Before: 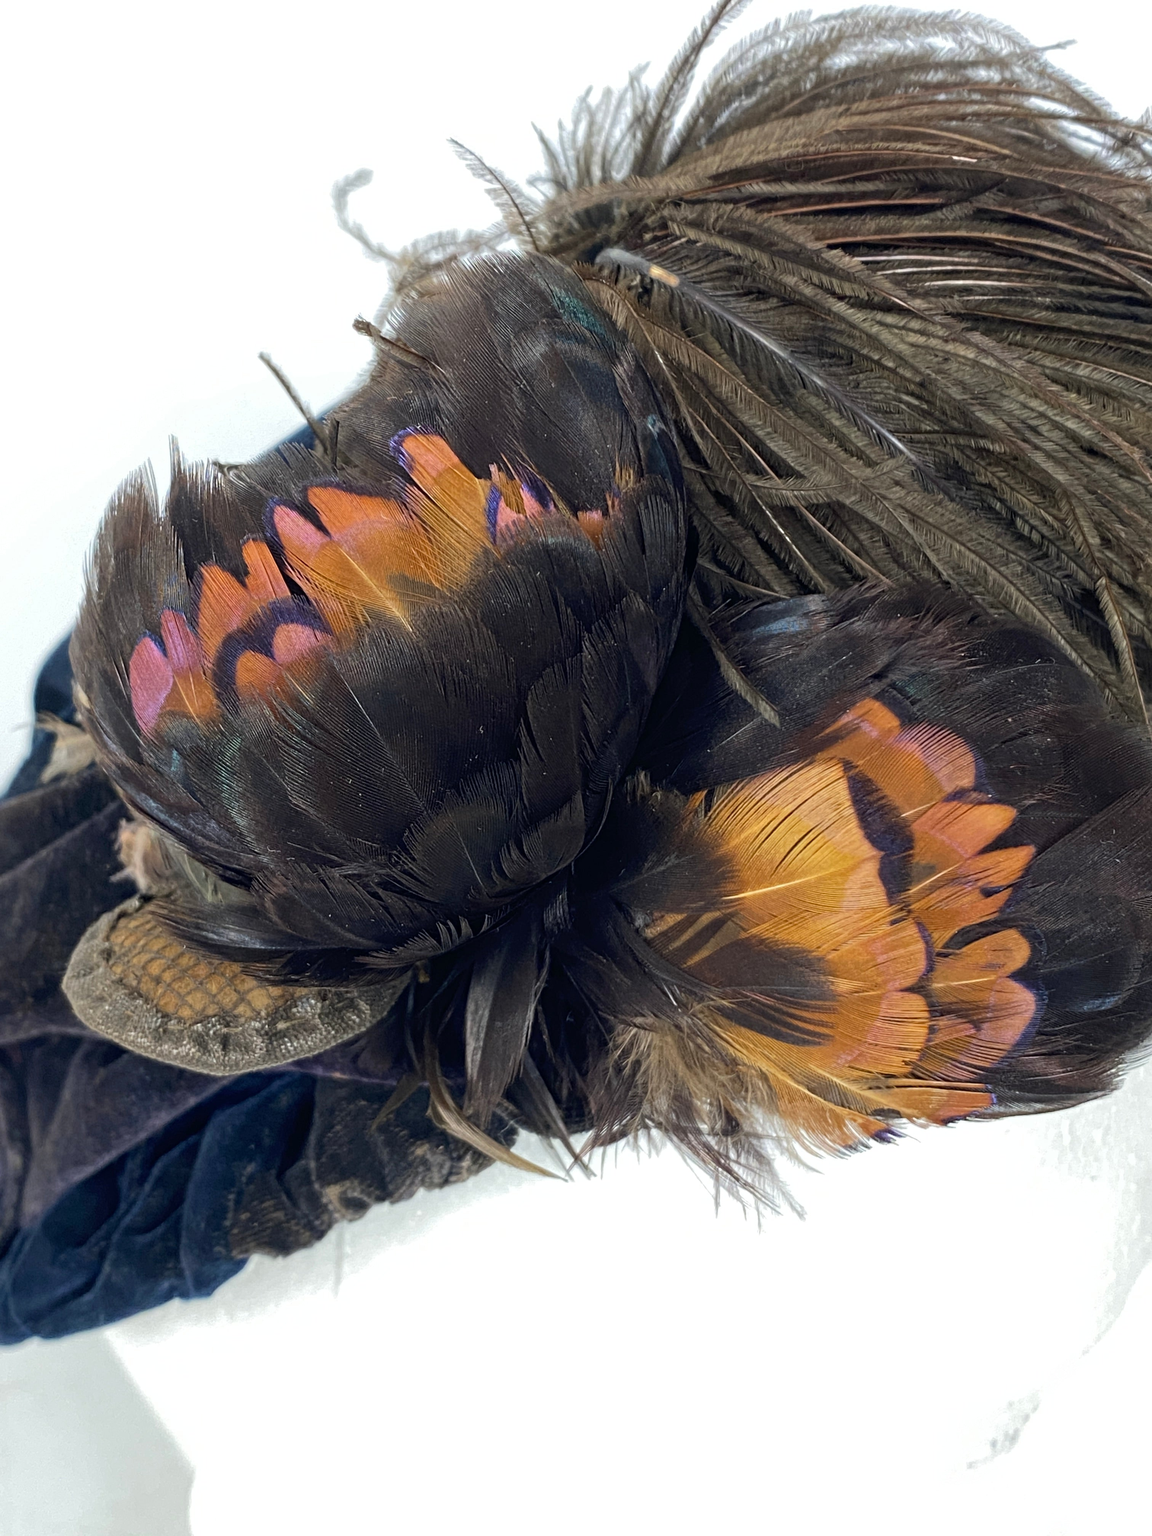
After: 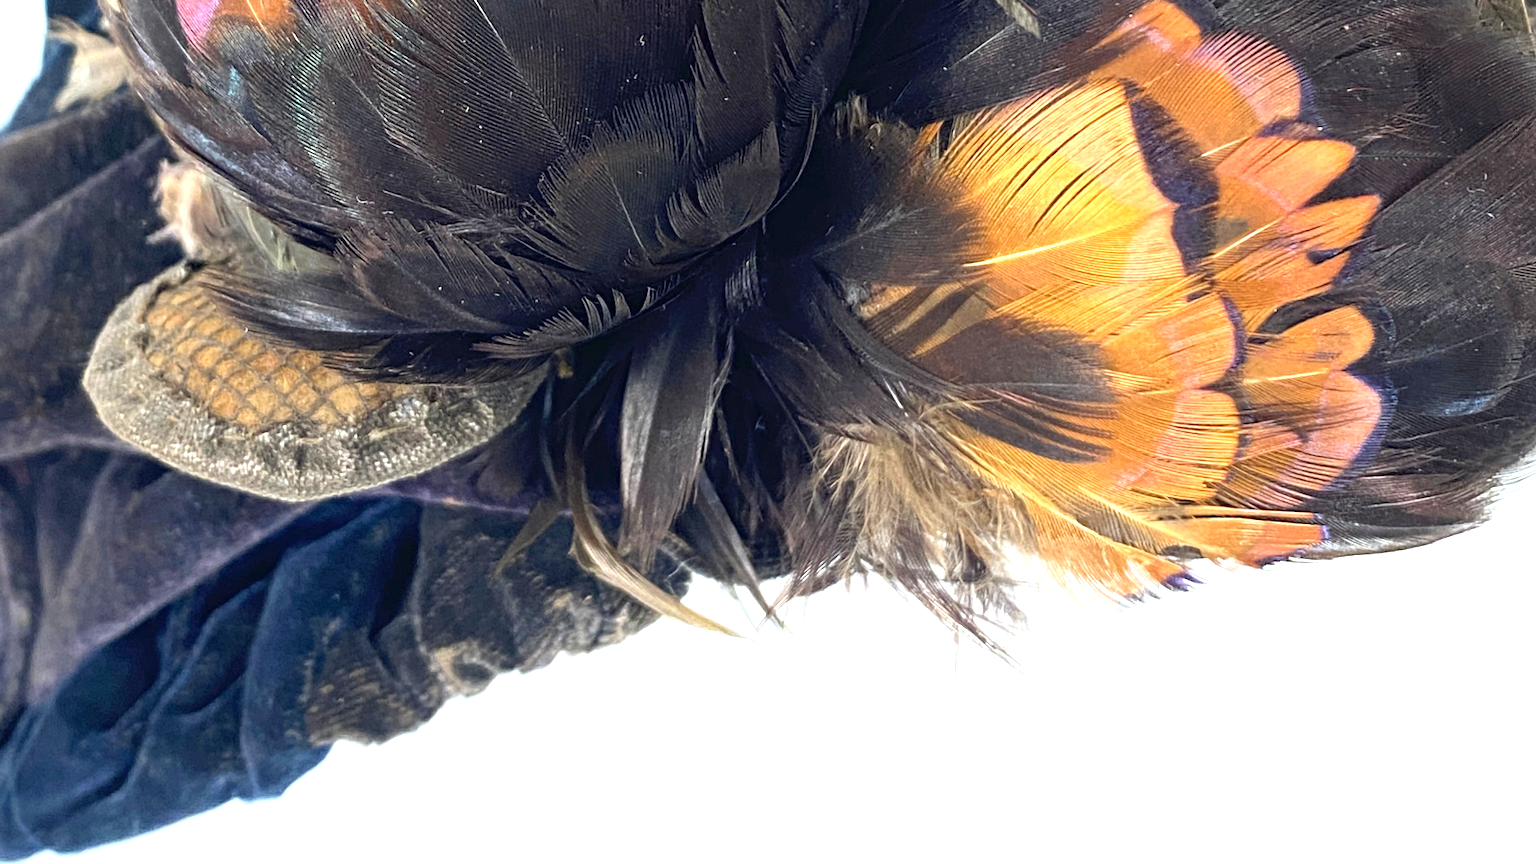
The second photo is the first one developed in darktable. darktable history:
crop: top 45.551%, bottom 12.262%
exposure: black level correction 0, exposure 1.2 EV, compensate highlight preservation false
